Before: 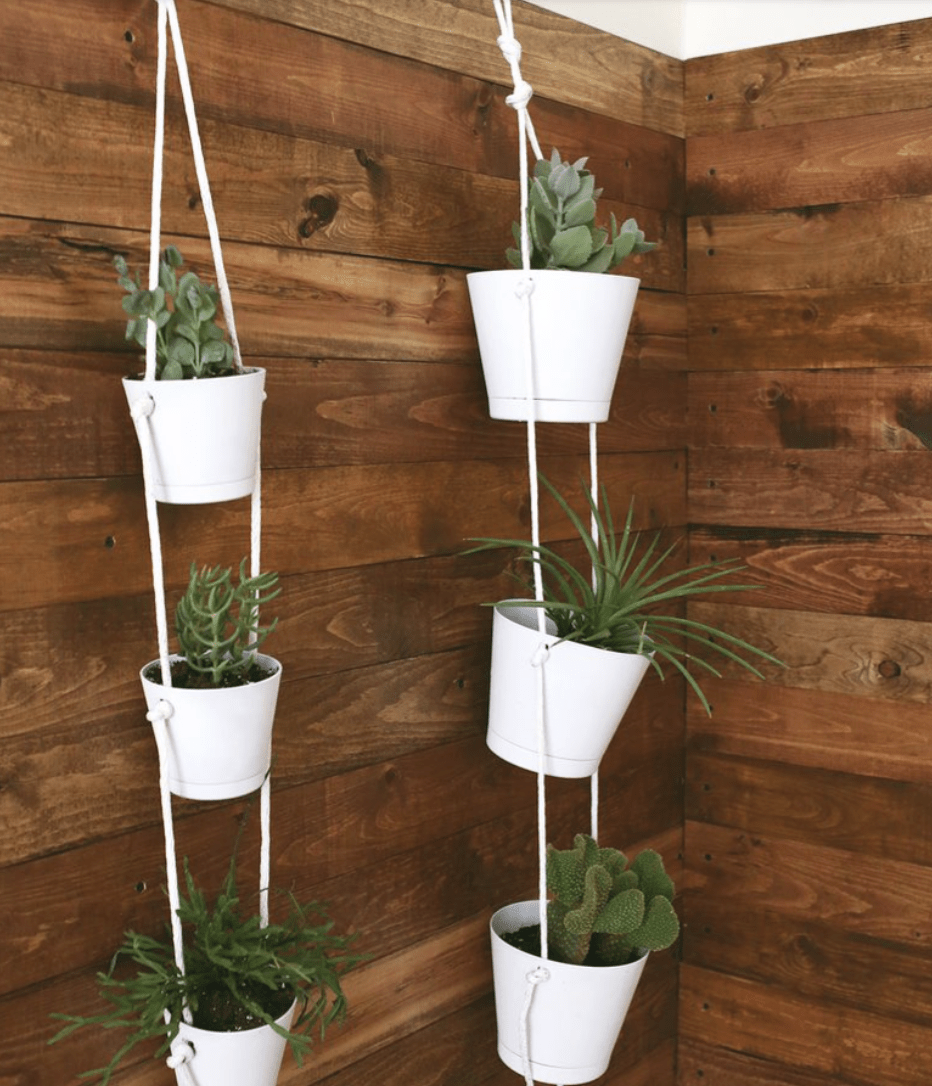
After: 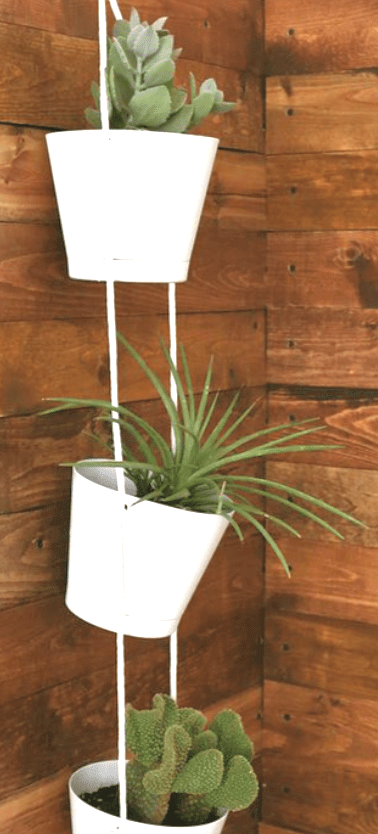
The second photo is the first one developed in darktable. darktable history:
exposure: exposure 0.604 EV, compensate highlight preservation false
color correction: highlights a* -0.985, highlights b* 4.54, shadows a* 3.54
shadows and highlights: soften with gaussian
crop: left 45.275%, top 12.96%, right 14.124%, bottom 10.154%
tone equalizer: -8 EV 0.013 EV, -7 EV -0.015 EV, -6 EV 0.017 EV, -5 EV 0.036 EV, -4 EV 0.272 EV, -3 EV 0.627 EV, -2 EV 0.567 EV, -1 EV 0.182 EV, +0 EV 0.022 EV
